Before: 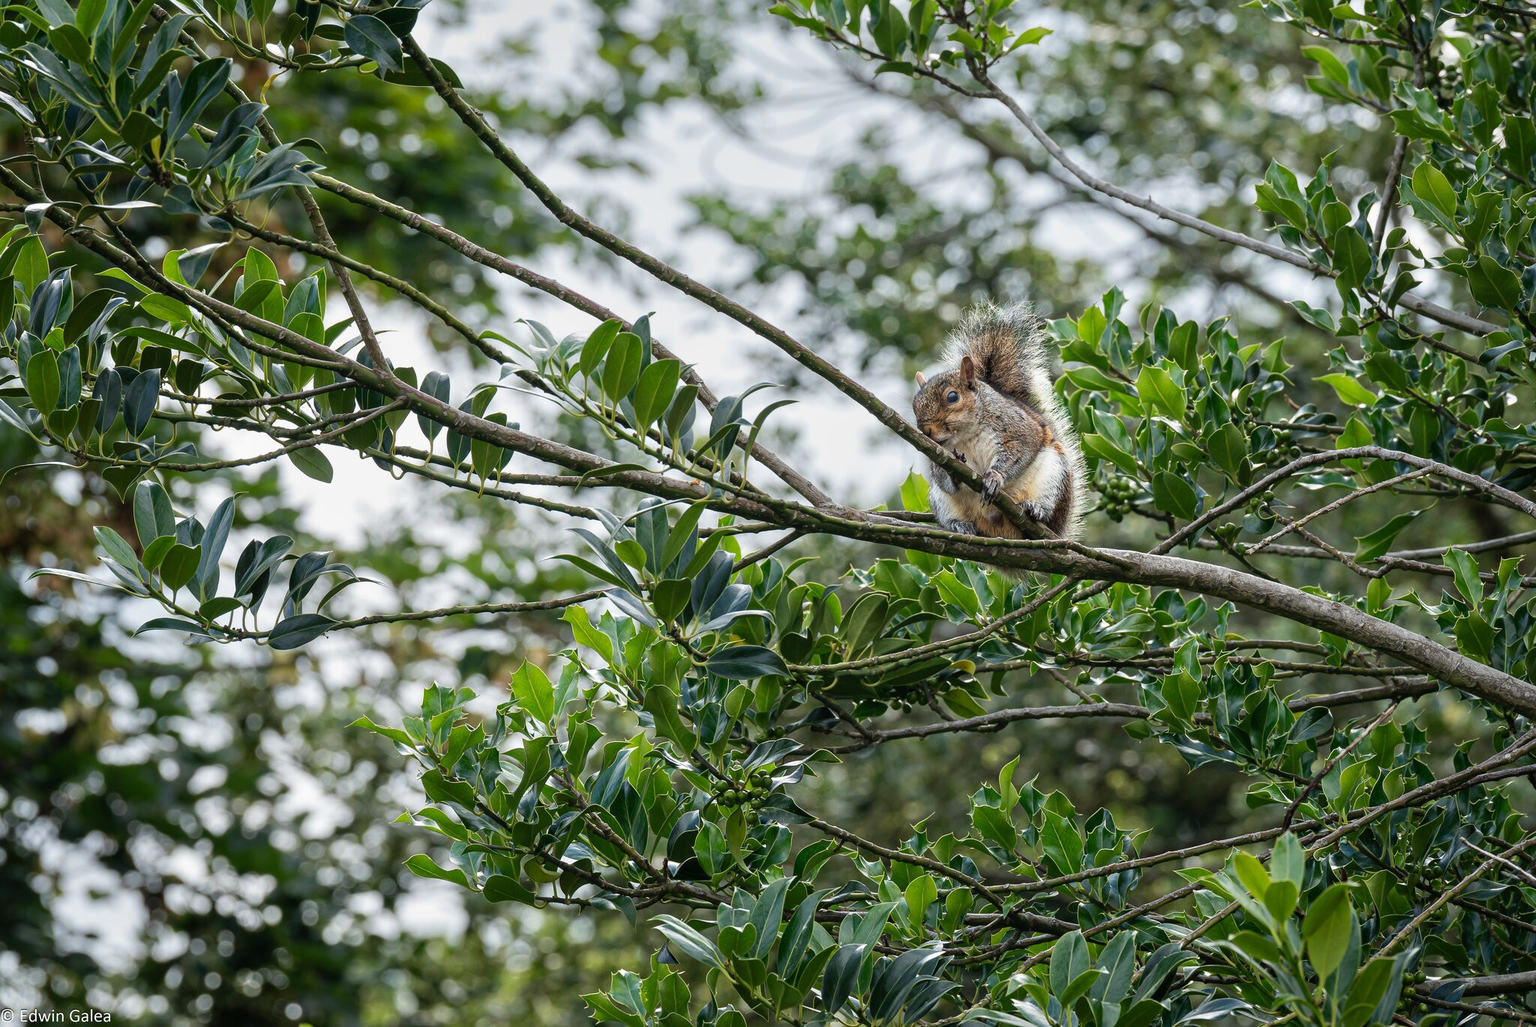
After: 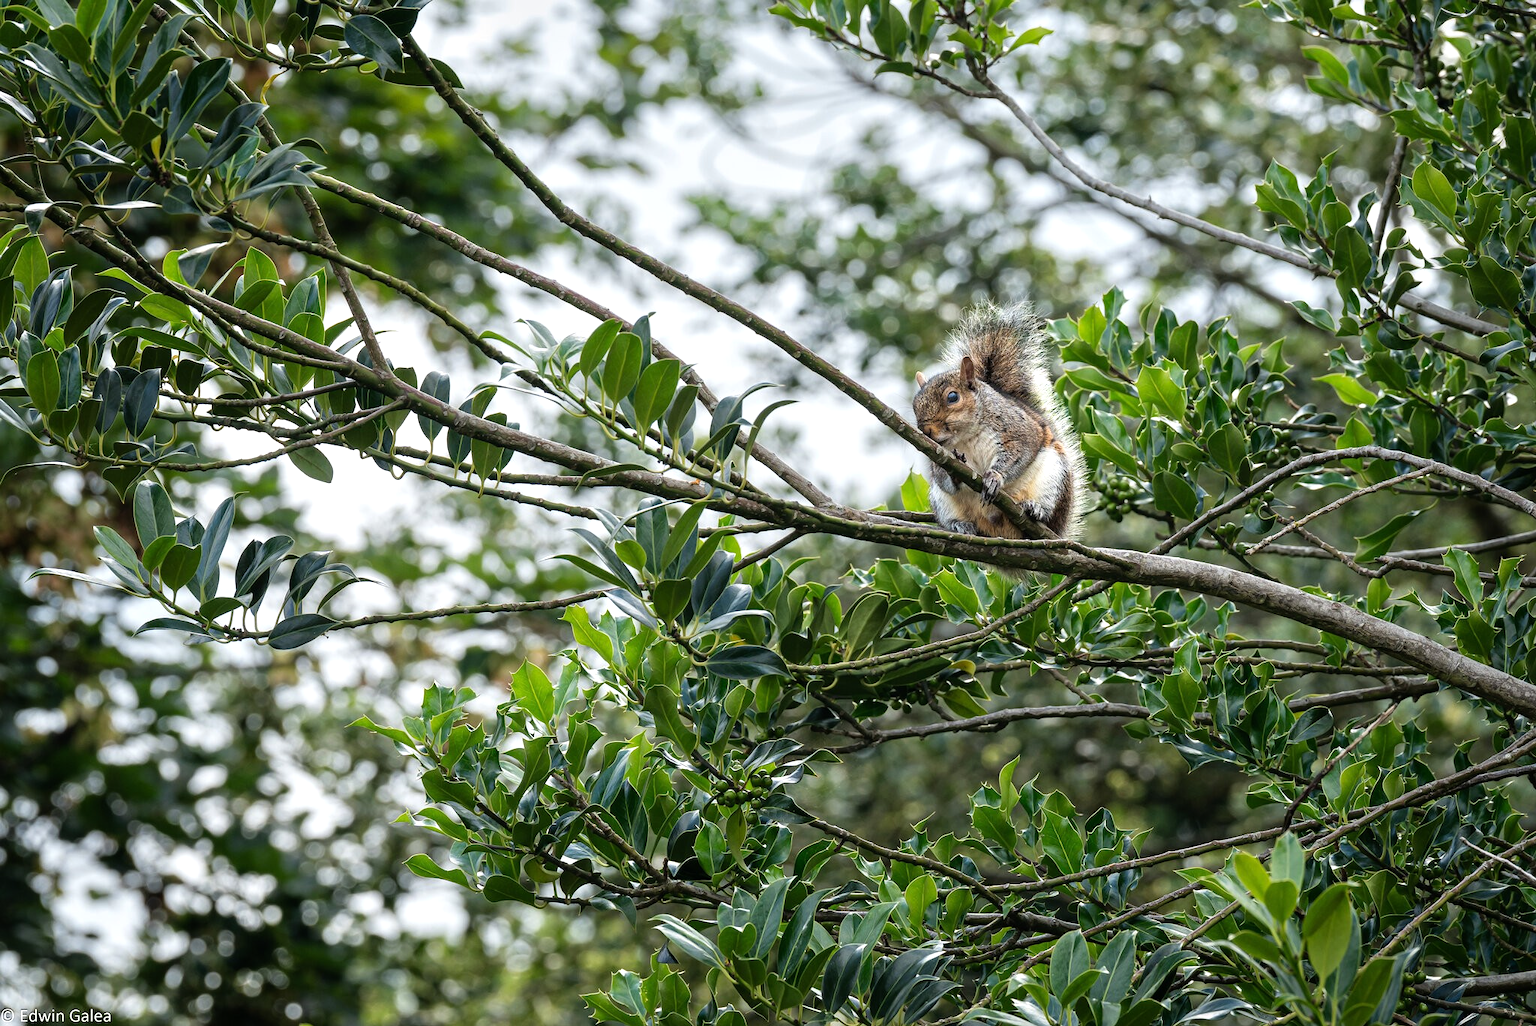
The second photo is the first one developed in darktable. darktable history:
tone equalizer: -8 EV -0.452 EV, -7 EV -0.417 EV, -6 EV -0.325 EV, -5 EV -0.219 EV, -3 EV 0.253 EV, -2 EV 0.318 EV, -1 EV 0.406 EV, +0 EV 0.411 EV
exposure: exposure -0.114 EV, compensate exposure bias true, compensate highlight preservation false
